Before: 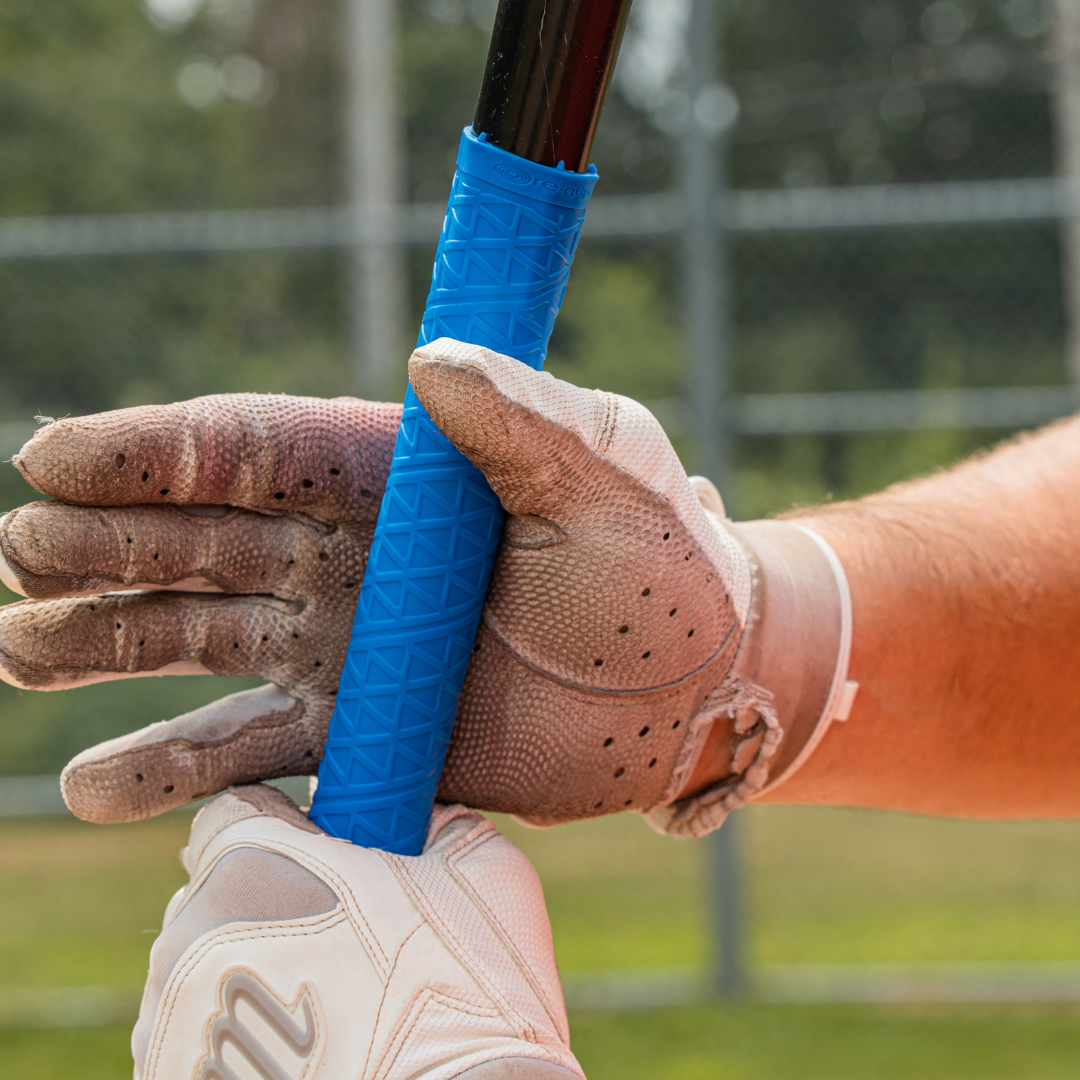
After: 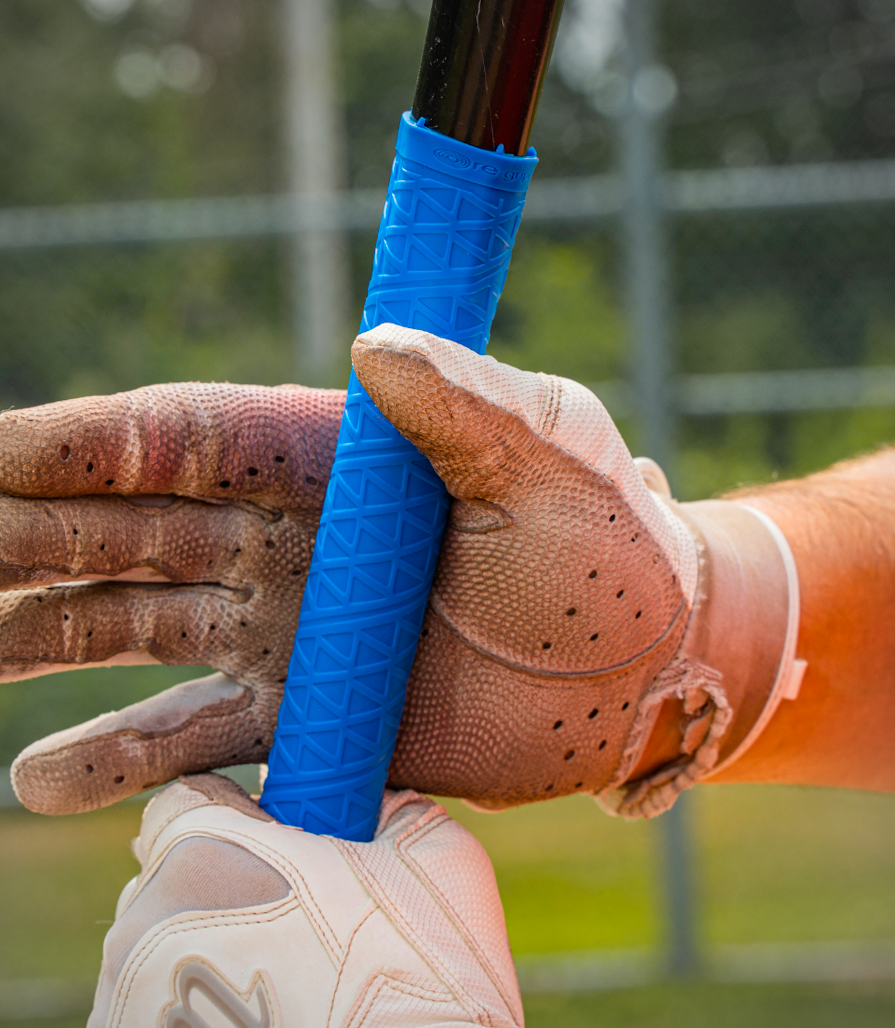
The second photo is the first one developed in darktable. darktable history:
vignetting: fall-off radius 45%, brightness -0.33
crop and rotate: angle 1°, left 4.281%, top 0.642%, right 11.383%, bottom 2.486%
color balance rgb: perceptual saturation grading › global saturation 30%, global vibrance 20%
